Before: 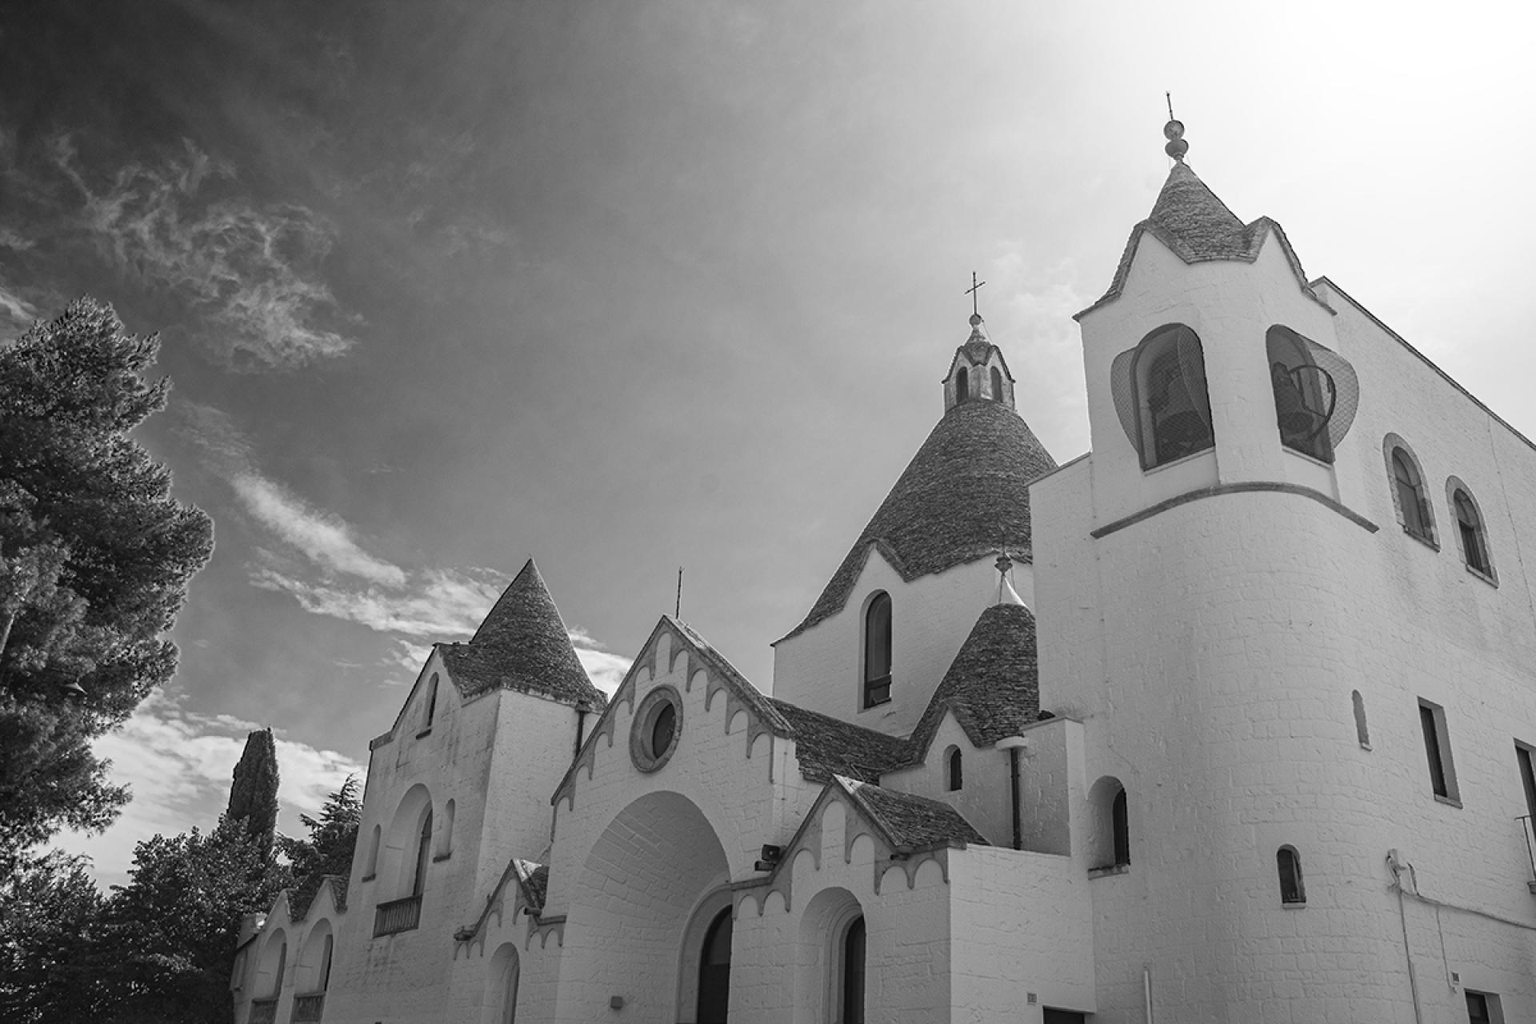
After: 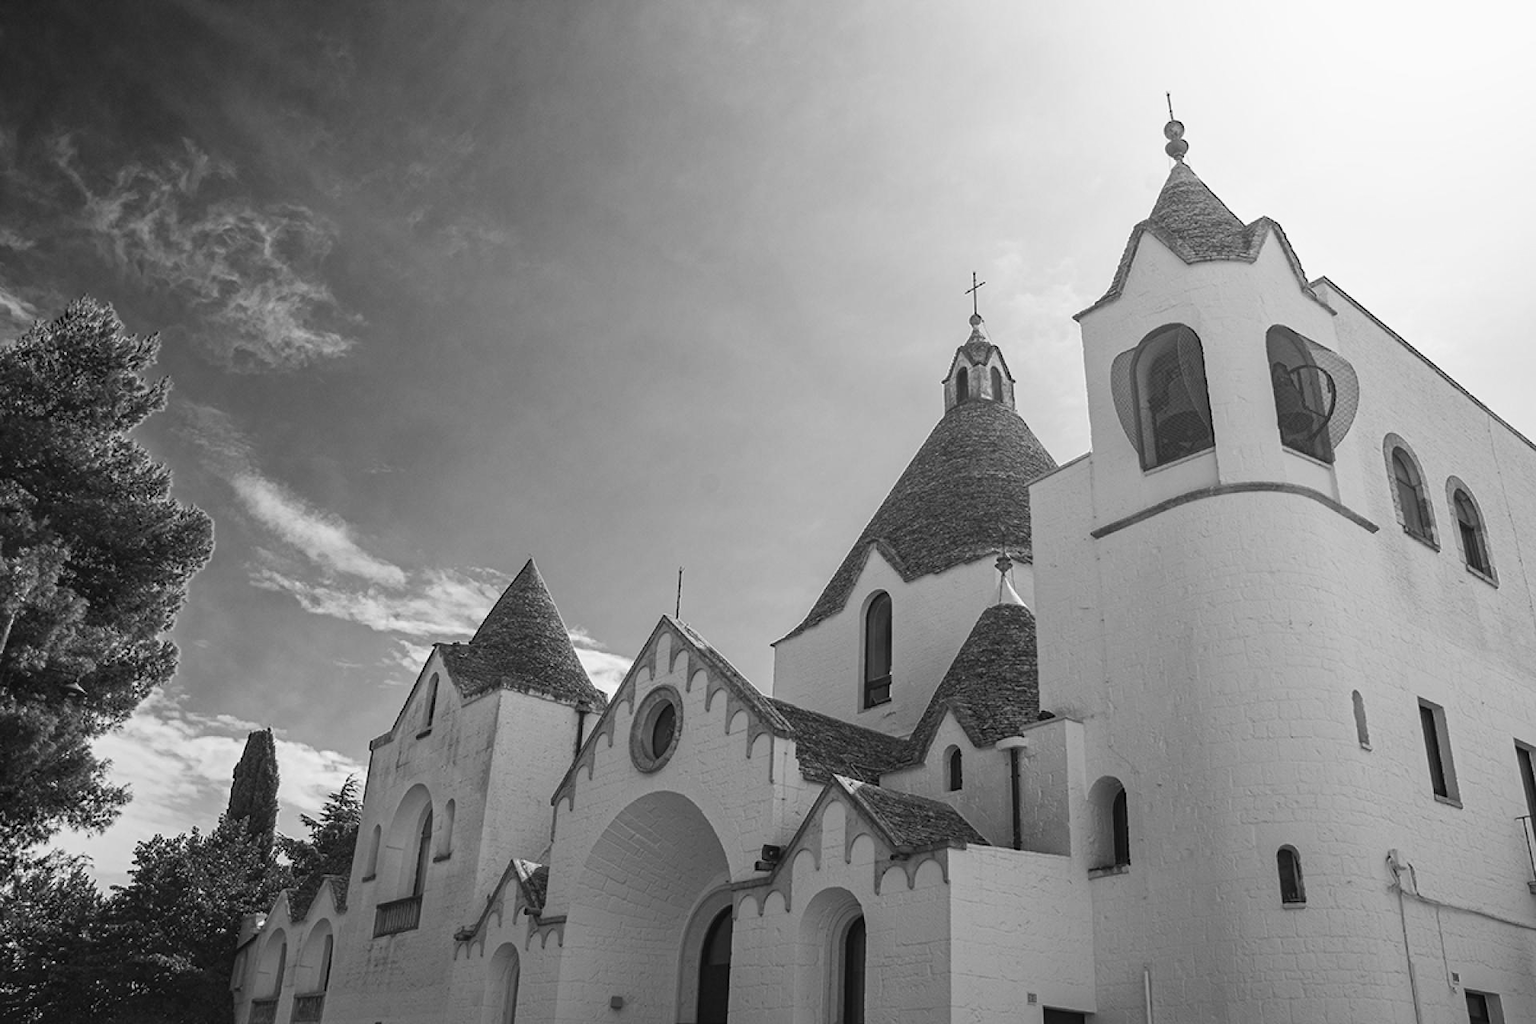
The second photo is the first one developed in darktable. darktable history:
contrast brightness saturation: contrast 0.102, brightness 0.025, saturation 0.088
tone equalizer: -7 EV 0.174 EV, -6 EV 0.112 EV, -5 EV 0.069 EV, -4 EV 0.033 EV, -2 EV -0.041 EV, -1 EV -0.028 EV, +0 EV -0.088 EV, mask exposure compensation -0.486 EV
